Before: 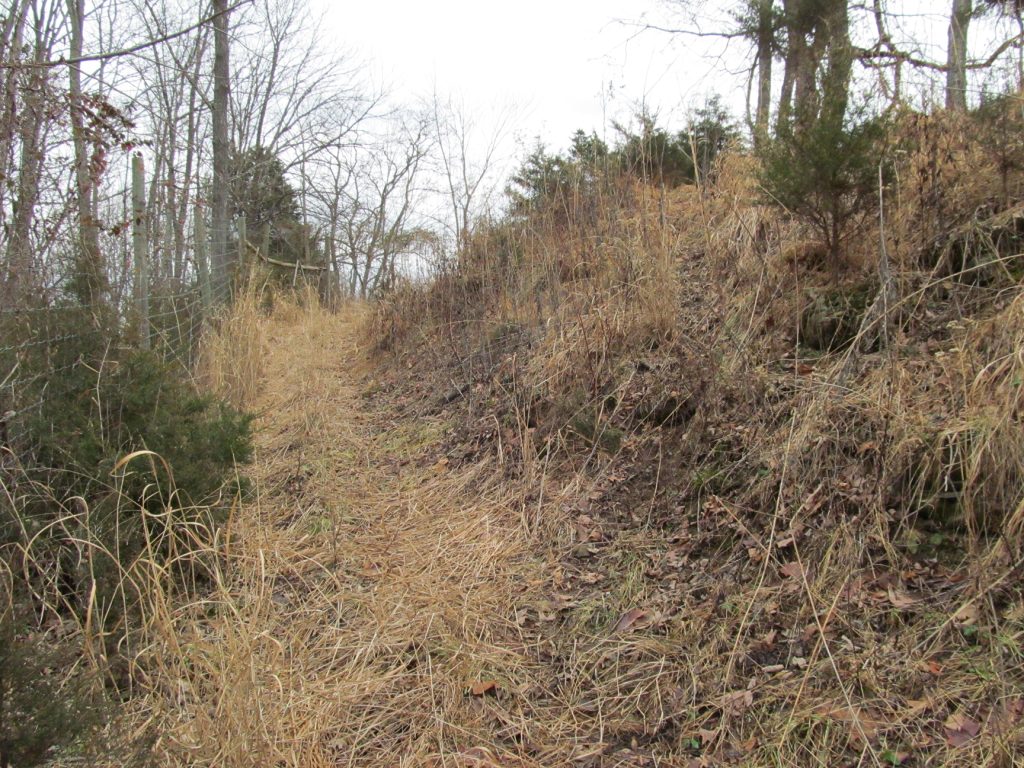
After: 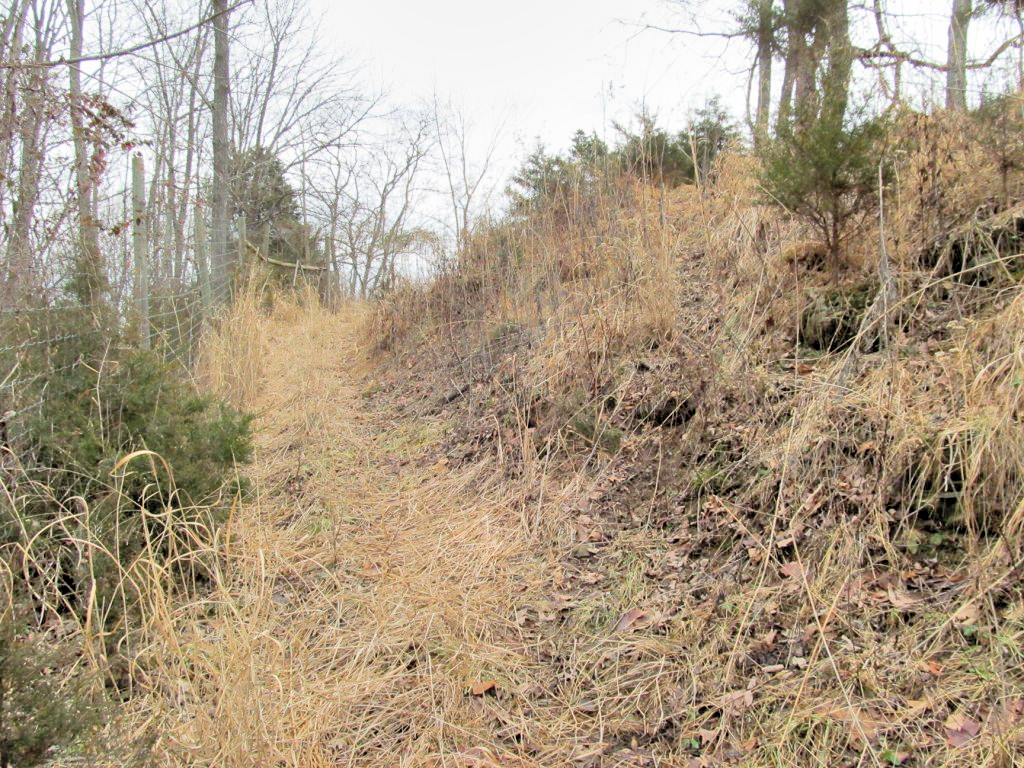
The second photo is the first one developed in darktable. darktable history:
color balance rgb: perceptual saturation grading › global saturation 20%, perceptual saturation grading › highlights -25%, perceptual saturation grading › shadows 25%
exposure: black level correction 0.009, exposure -0.637 EV, compensate highlight preservation false
shadows and highlights: low approximation 0.01, soften with gaussian
global tonemap: drago (0.7, 100)
